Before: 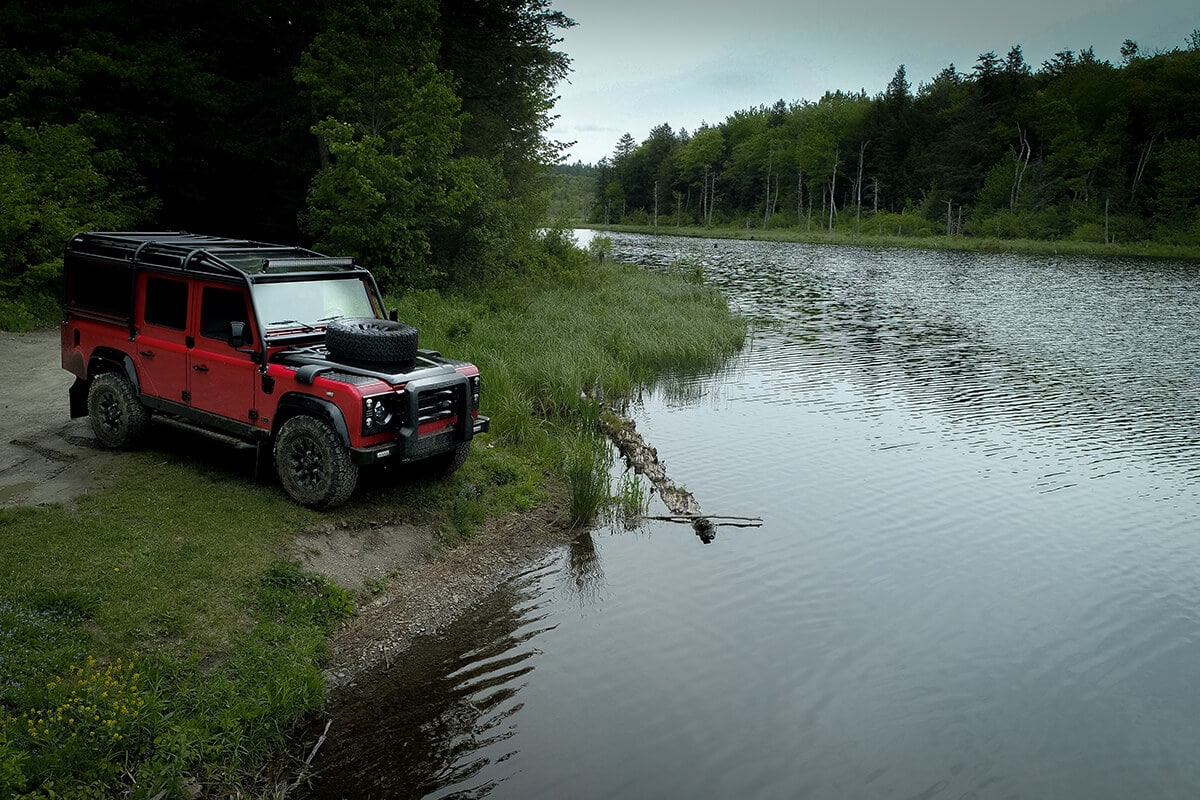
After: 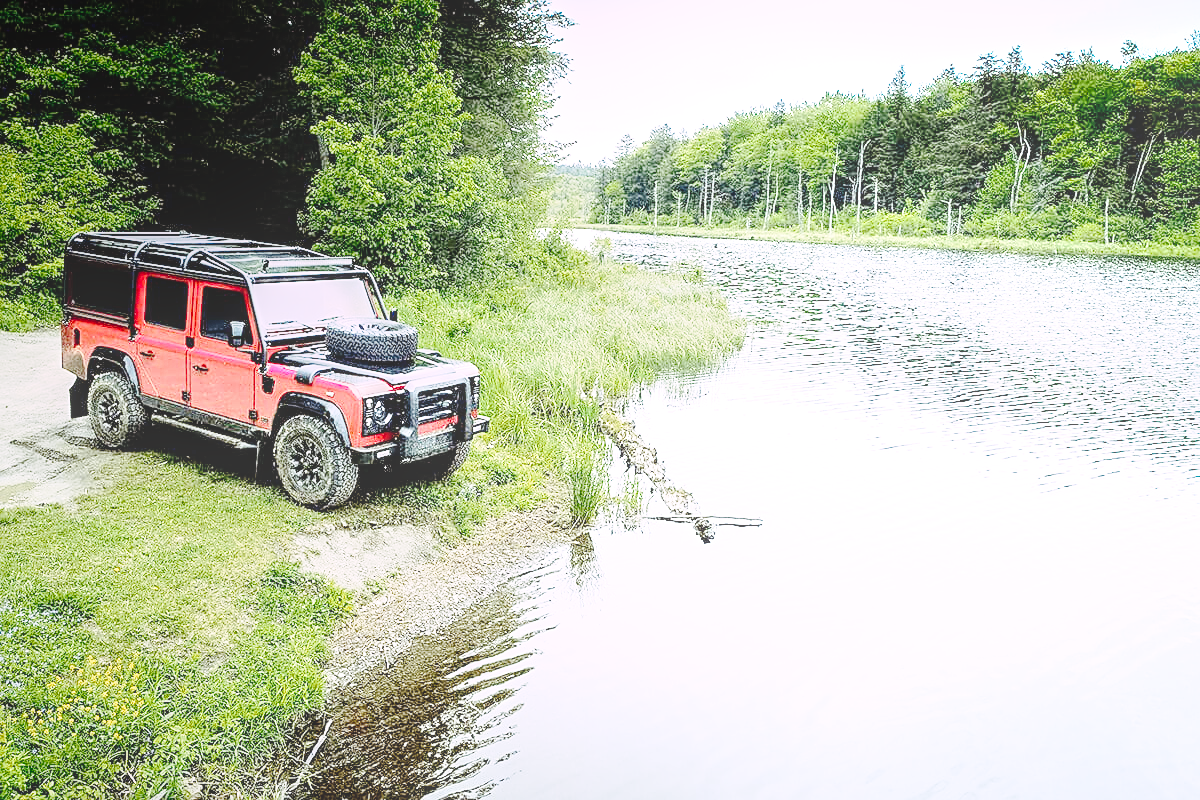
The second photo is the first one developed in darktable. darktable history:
sharpen: on, module defaults
color look up table: target L [98.57, 85.81, 79.82, 79.72, 69.87, 48.05, 68.42, 64.48, 62.2, 59.8, 61.14, 40.08, 34.65, 25.8, 23.85, 200.63, 85.99, 84.7, 71.01, 65.71, 62.3, 56.52, 45.88, 55.14, 40.89, 37.01, 44.1, 36.73, 9.656, 84.34, 78.84, 71.88, 64.6, 64.2, 58.34, 61.4, 60.38, 43.56, 44.09, 48.69, 39.88, 36.13, 17.58, 15.52, 85.39, 77.92, 64.11, 49.94, 32.15], target a [8.461, -1.946, -2.742, -38, -49.1, -37.81, -24.89, -41.56, -43.72, -9.313, -5.421, -28.82, -24.18, -1.401, -12.45, 0, 2.078, 9.747, 9.09, 10.66, 51.7, 68.37, 52.66, 53.24, 27.67, 4.317, 52.12, 33.44, 17.64, 13.38, 28.34, 19.61, 63.43, 68.46, 2.102, -13.69, 9.889, 25.35, 9.27, 54.35, 41.03, 28.68, 5.355, 15.83, -10.74, -40.11, -24.41, -22.19, 5.717], target b [1.604, 24.42, 60.41, -35.05, -7.43, 35.93, -4.636, 45.58, 1.016, 51.07, 20.21, 26.05, 24.12, 21.01, 3.25, 0, 42.6, 21.39, 60.51, 48.89, 20.81, -5.45, 28.44, 0.613, 4.967, 14.39, 25.54, 31.15, 17.31, -27.35, -12.15, -43.11, -31.97, -46.73, -10.78, -59.07, -59.83, -31.69, -65.94, -63.76, -44.75, -78.4, -3.911, -28.73, -26.95, -38.61, -50.22, -18.91, -38.35], num patches 49
tone curve: curves: ch0 [(0, 0) (0.003, 0) (0.011, 0.001) (0.025, 0.003) (0.044, 0.005) (0.069, 0.012) (0.1, 0.023) (0.136, 0.039) (0.177, 0.088) (0.224, 0.15) (0.277, 0.24) (0.335, 0.337) (0.399, 0.437) (0.468, 0.535) (0.543, 0.629) (0.623, 0.71) (0.709, 0.782) (0.801, 0.856) (0.898, 0.94) (1, 1)], preserve colors none
exposure: exposure 0.661 EV, compensate highlight preservation false
local contrast: highlights 66%, shadows 33%, detail 166%, midtone range 0.2
contrast brightness saturation: contrast 0.4, brightness 0.05, saturation 0.25
